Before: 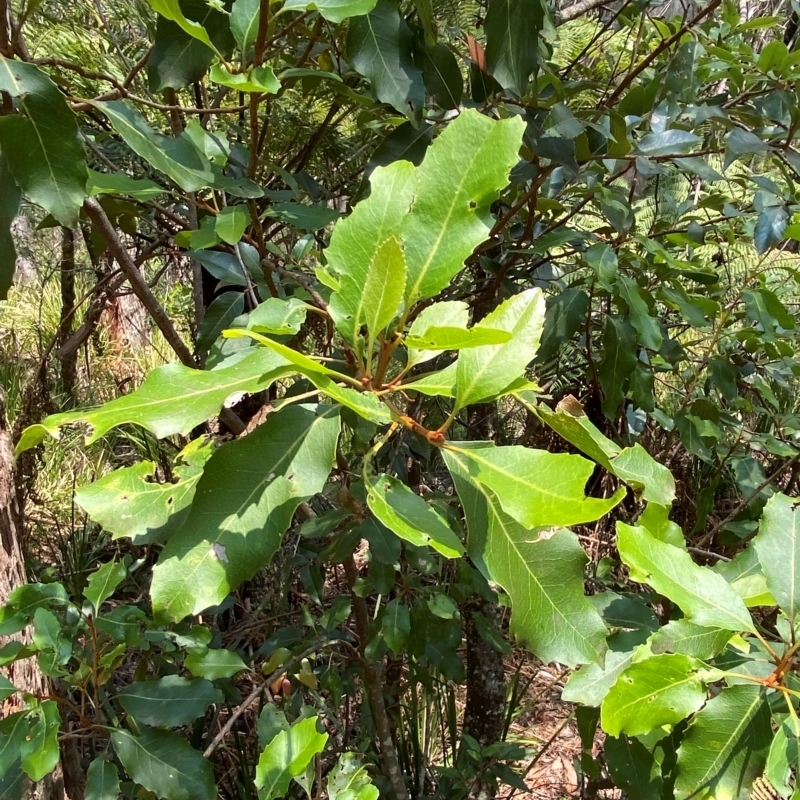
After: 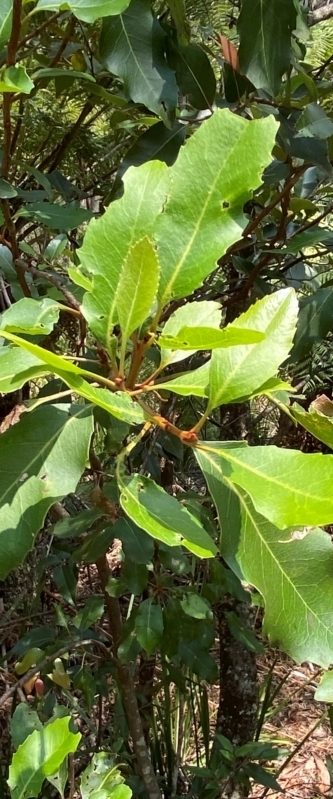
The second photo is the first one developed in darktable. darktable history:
crop: left 30.88%, right 27.262%
